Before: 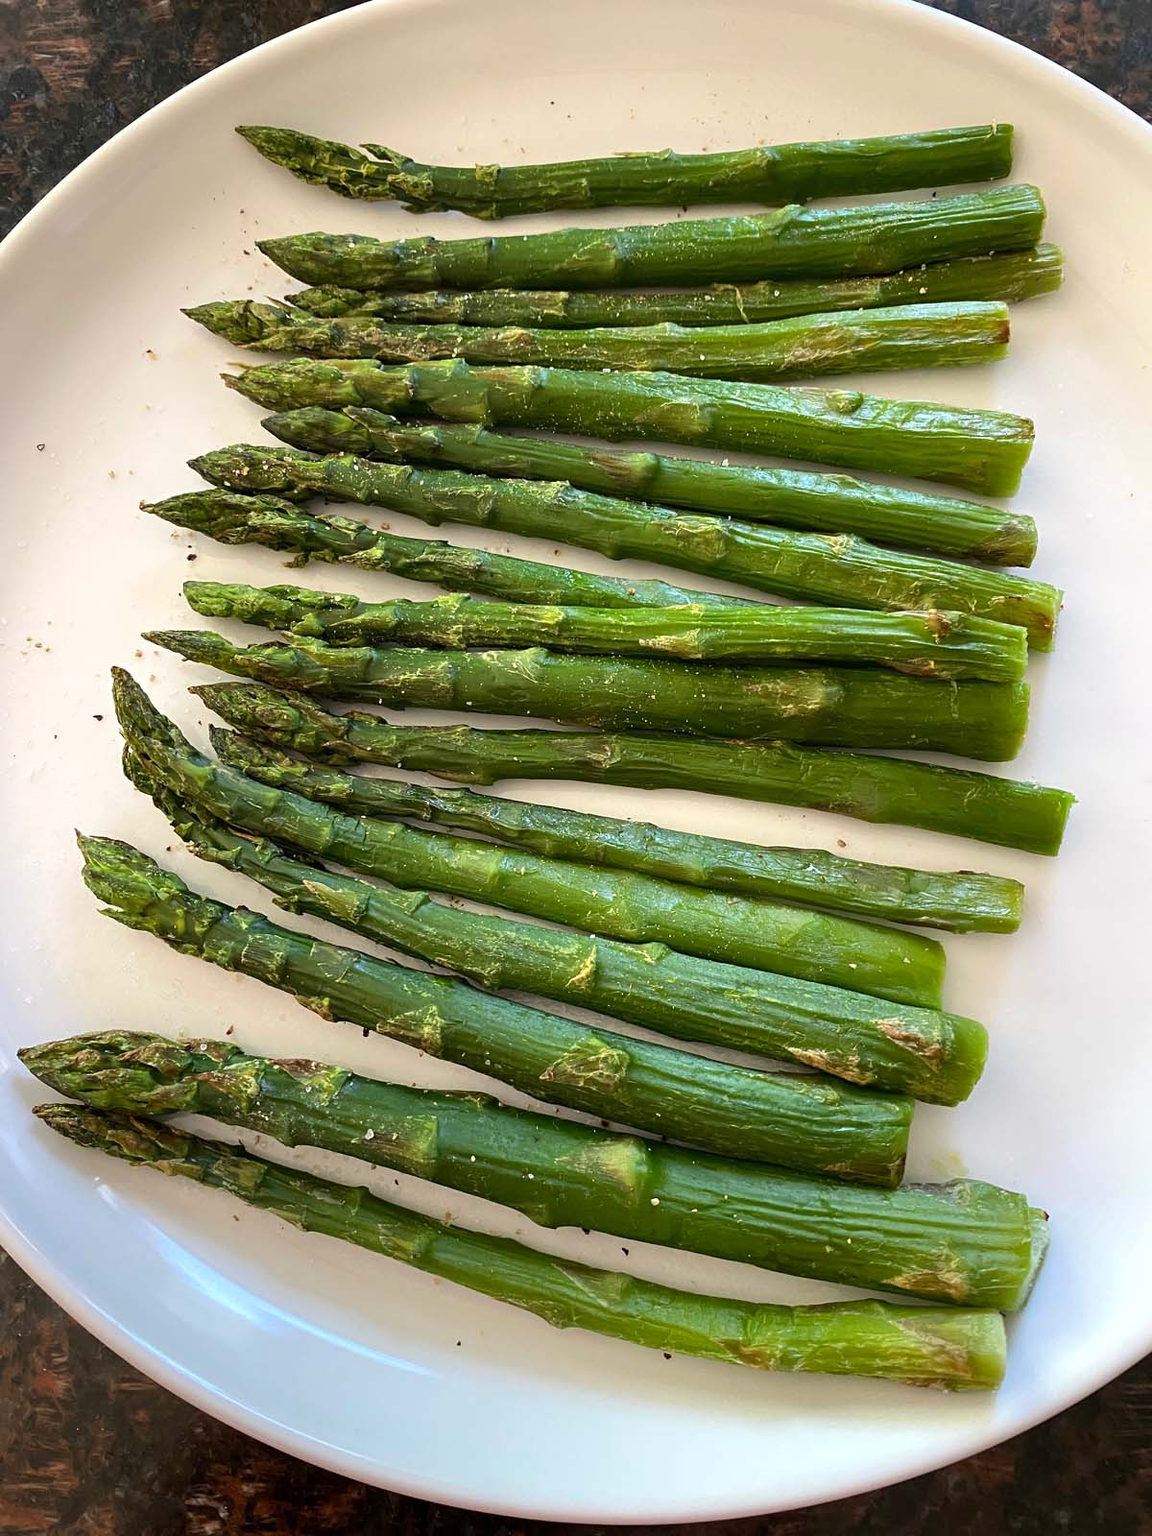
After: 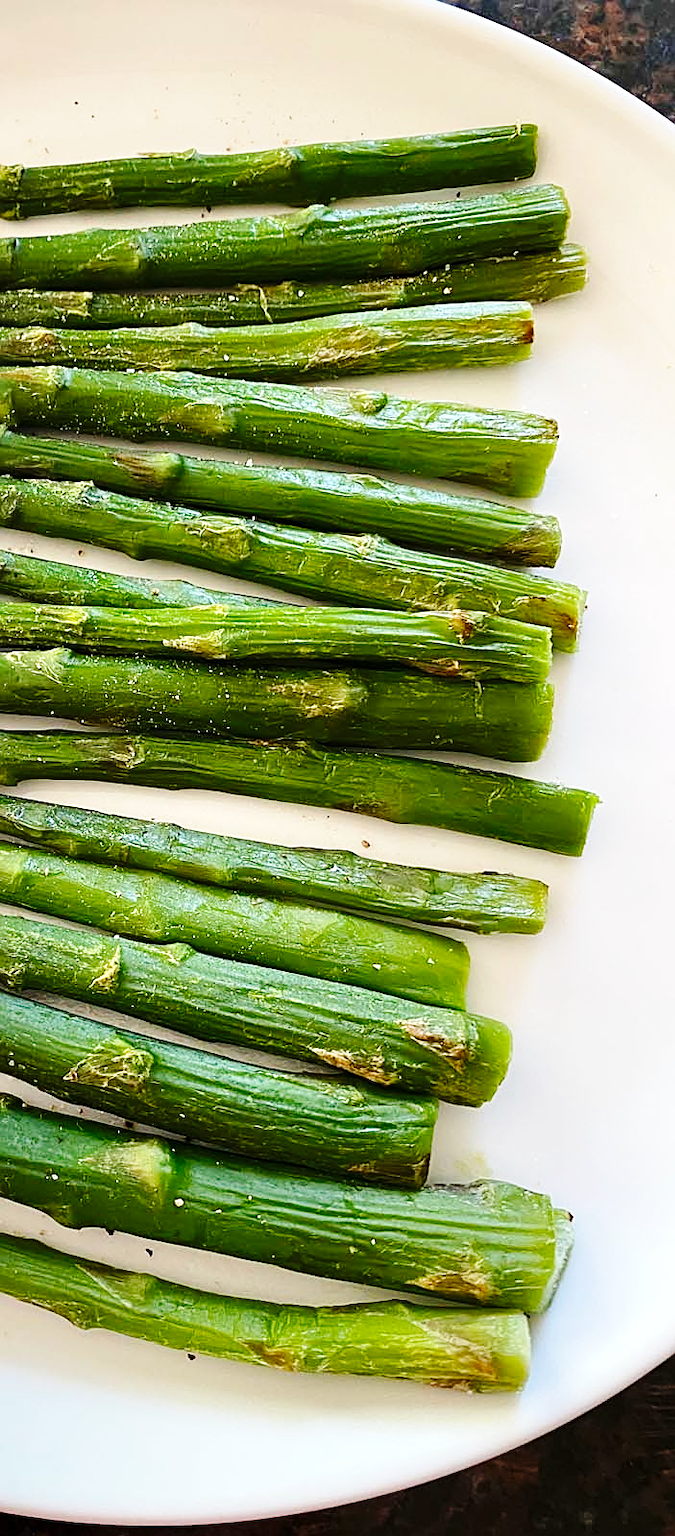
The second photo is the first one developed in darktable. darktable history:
crop: left 41.38%
sharpen: on, module defaults
base curve: curves: ch0 [(0, 0) (0.036, 0.025) (0.121, 0.166) (0.206, 0.329) (0.605, 0.79) (1, 1)], preserve colors none
